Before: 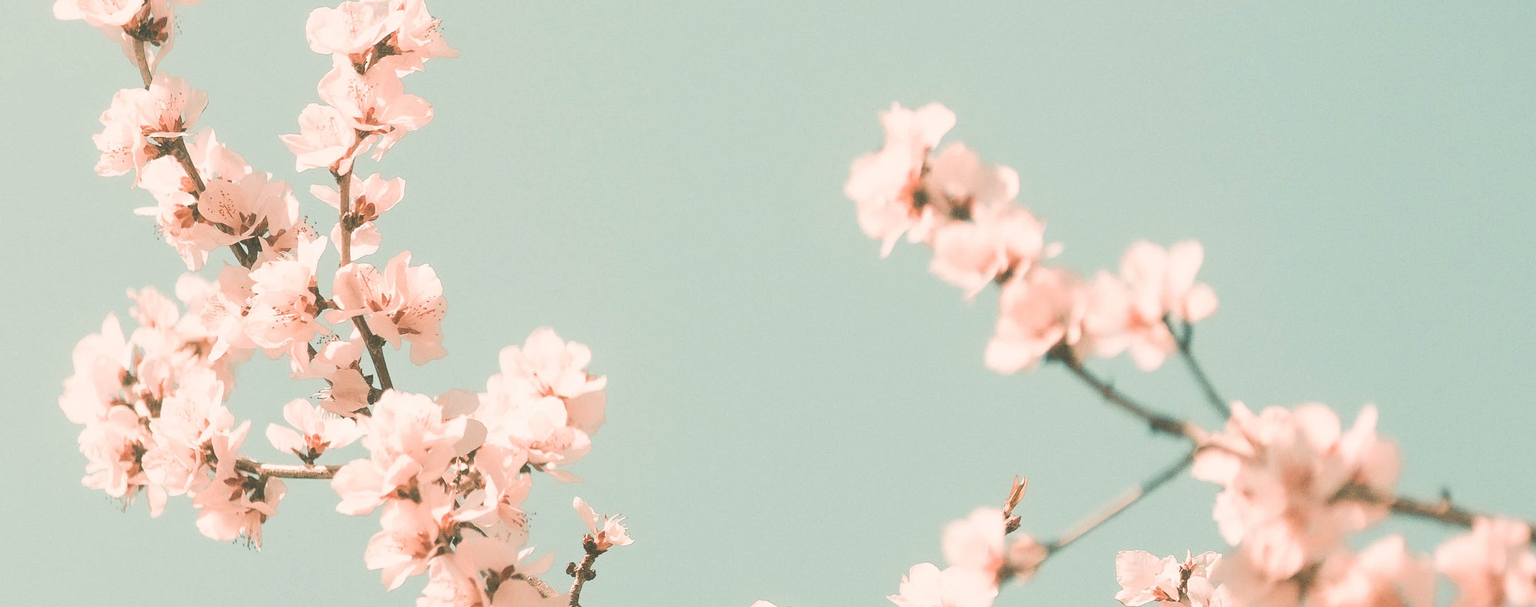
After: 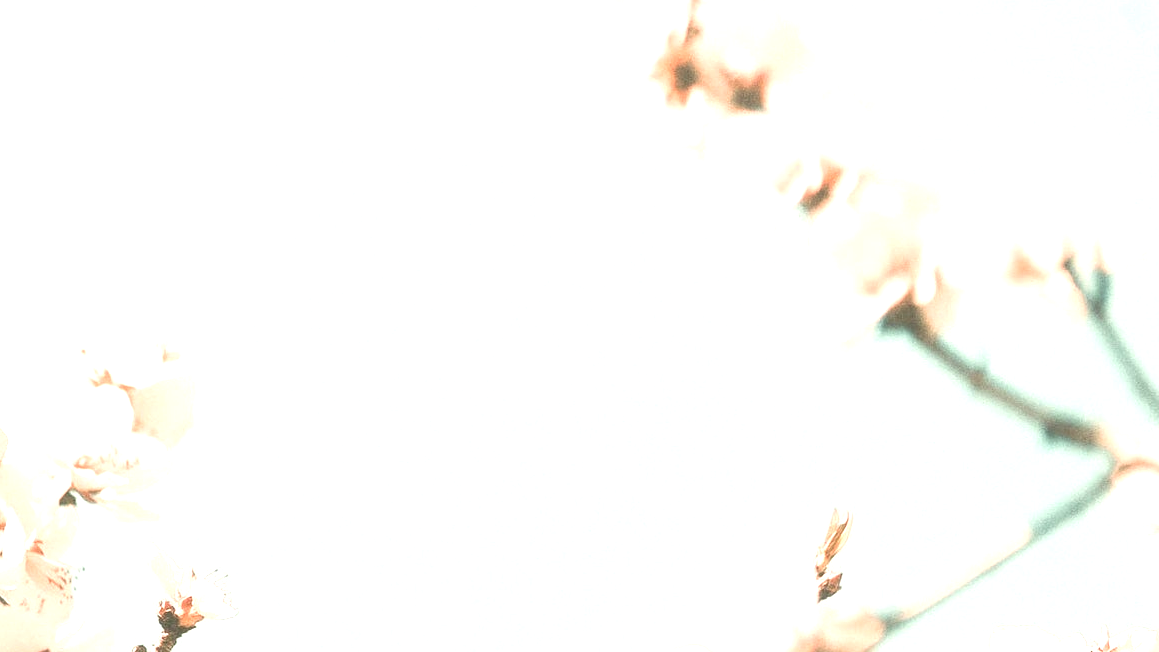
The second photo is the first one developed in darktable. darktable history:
crop: left 31.379%, top 24.658%, right 20.326%, bottom 6.628%
exposure: black level correction 0, exposure 0.953 EV, compensate exposure bias true, compensate highlight preservation false
